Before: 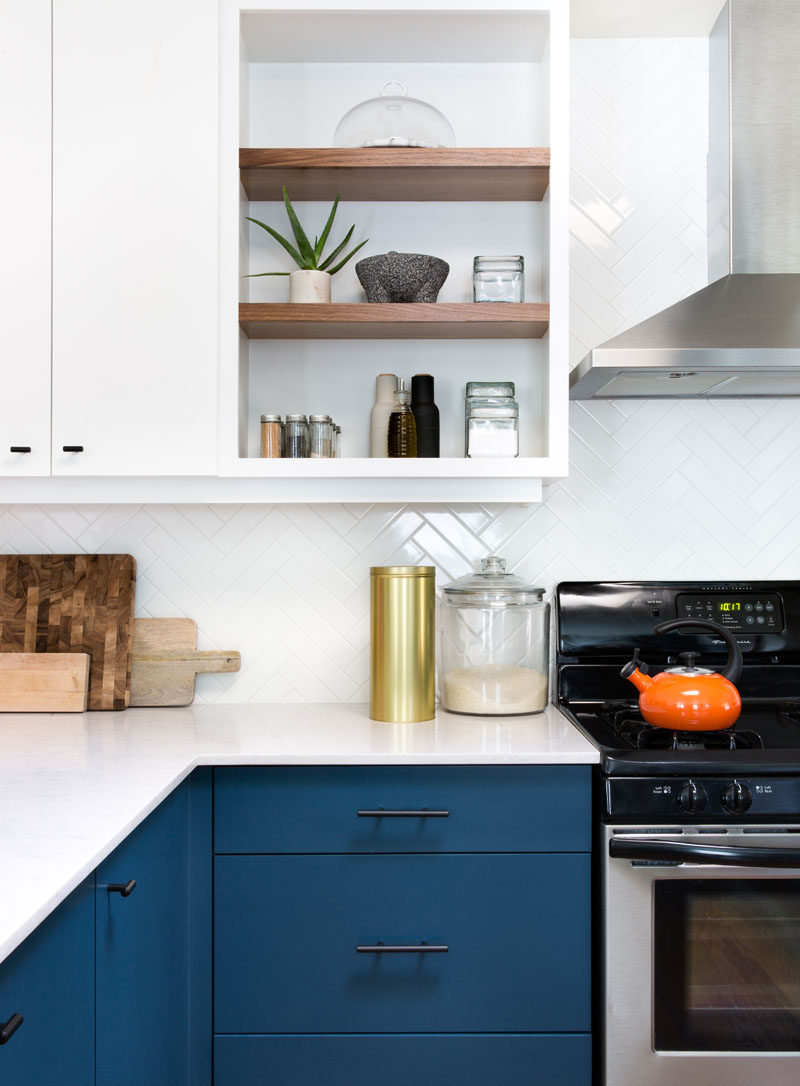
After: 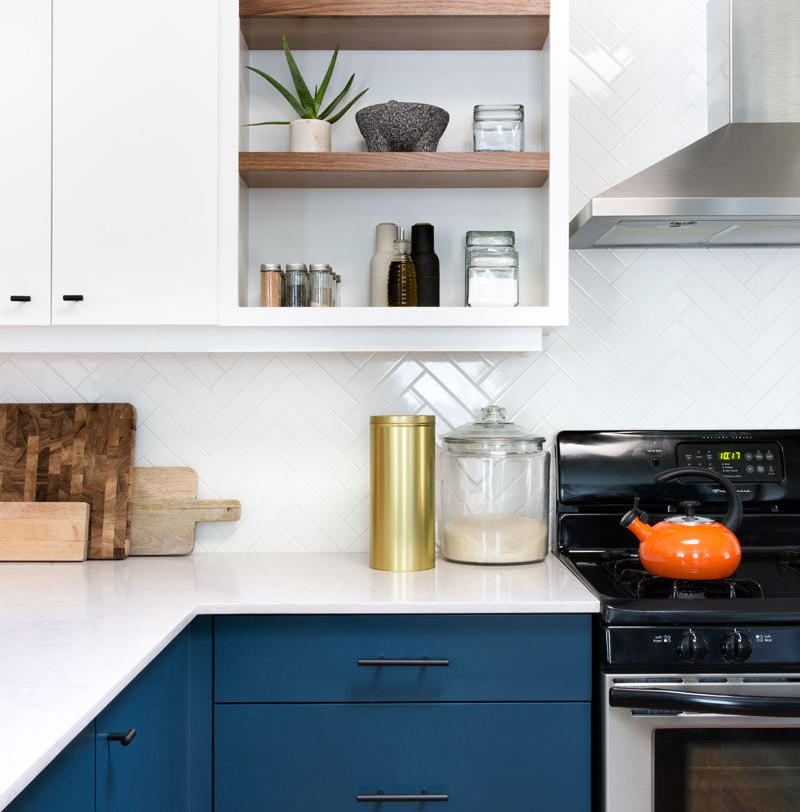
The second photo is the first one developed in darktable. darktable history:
crop: top 13.942%, bottom 11.243%
